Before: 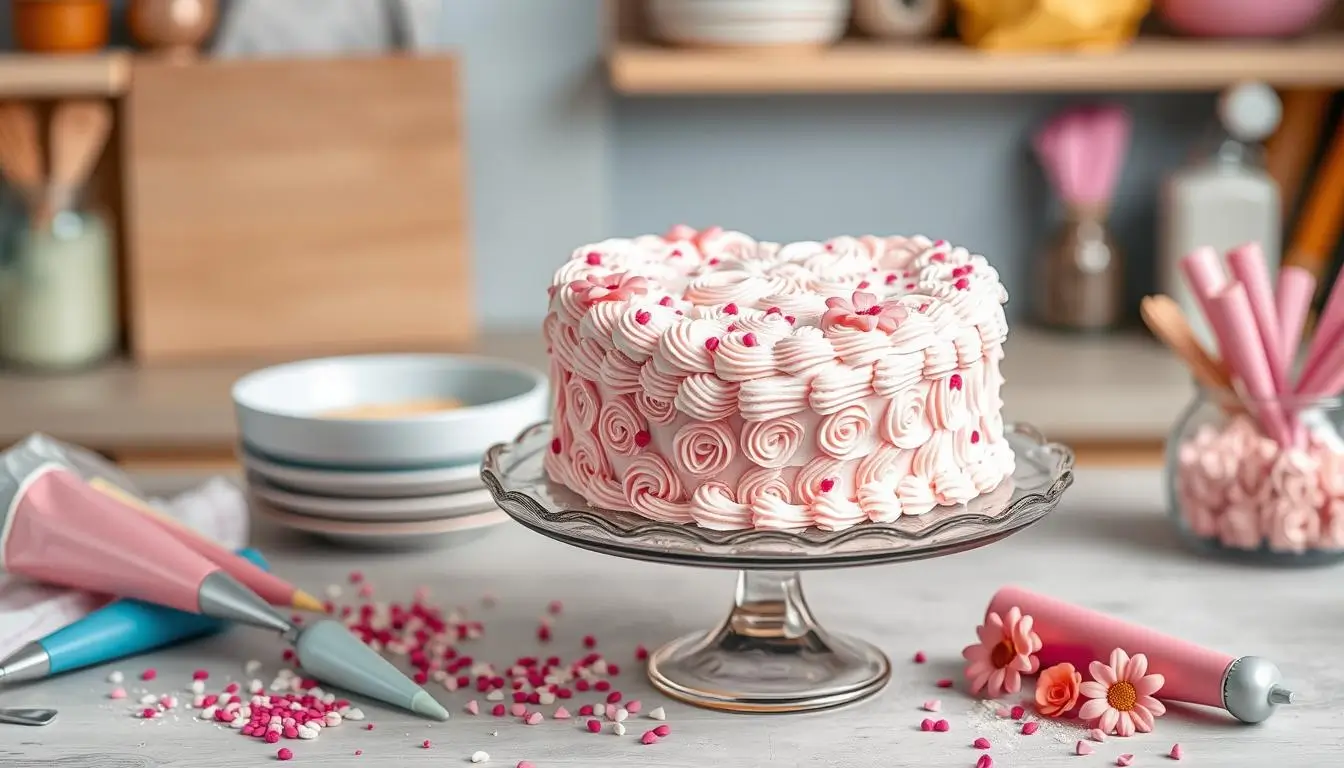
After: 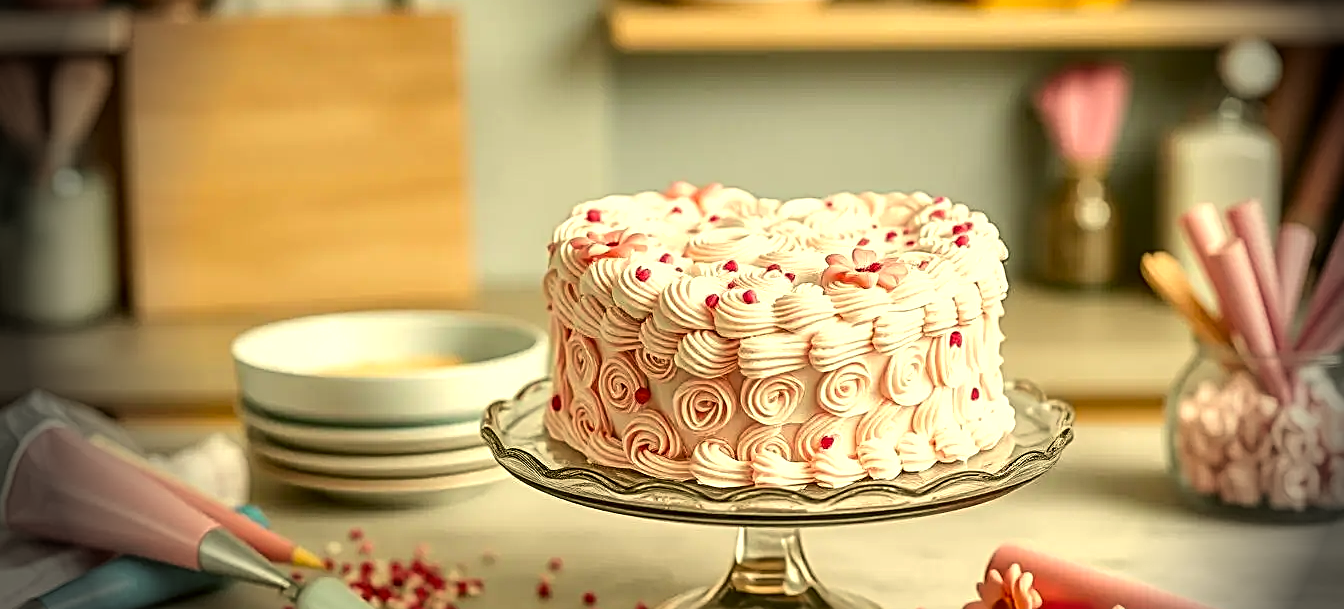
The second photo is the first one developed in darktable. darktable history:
vignetting: fall-off start 76.42%, fall-off radius 27.36%, brightness -0.872, center (0.037, -0.09), width/height ratio 0.971
sharpen: radius 2.767
color correction: highlights a* 0.162, highlights b* 29.53, shadows a* -0.162, shadows b* 21.09
crop and rotate: top 5.667%, bottom 14.937%
tone equalizer: -8 EV -0.417 EV, -7 EV -0.389 EV, -6 EV -0.333 EV, -5 EV -0.222 EV, -3 EV 0.222 EV, -2 EV 0.333 EV, -1 EV 0.389 EV, +0 EV 0.417 EV, edges refinement/feathering 500, mask exposure compensation -1.57 EV, preserve details no
